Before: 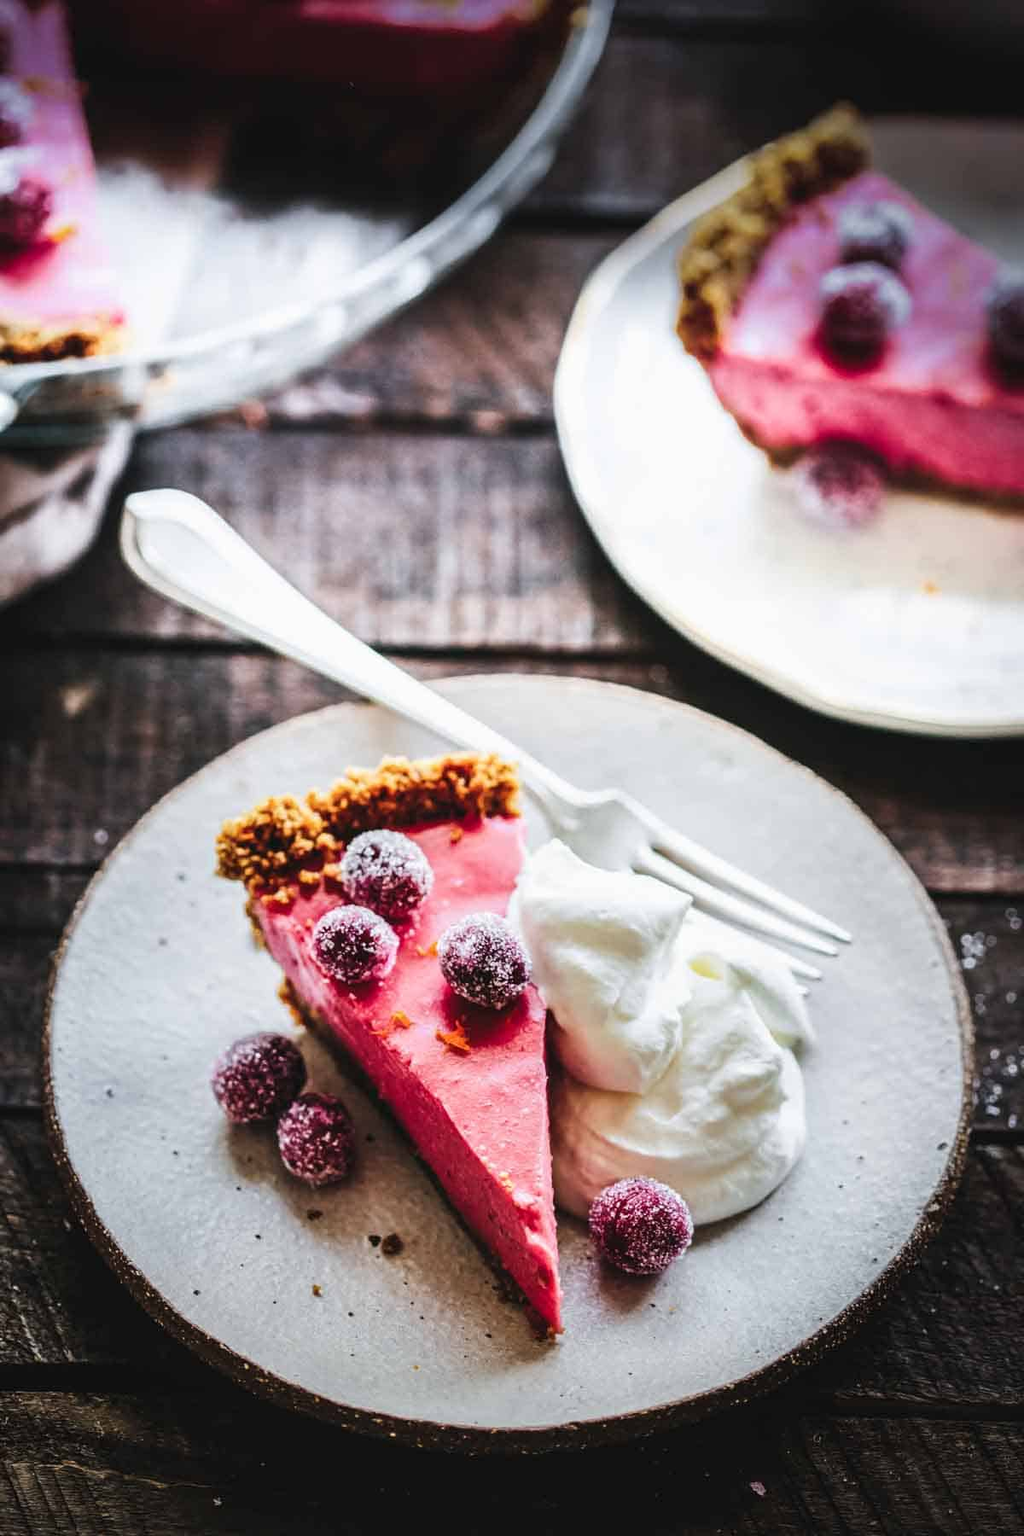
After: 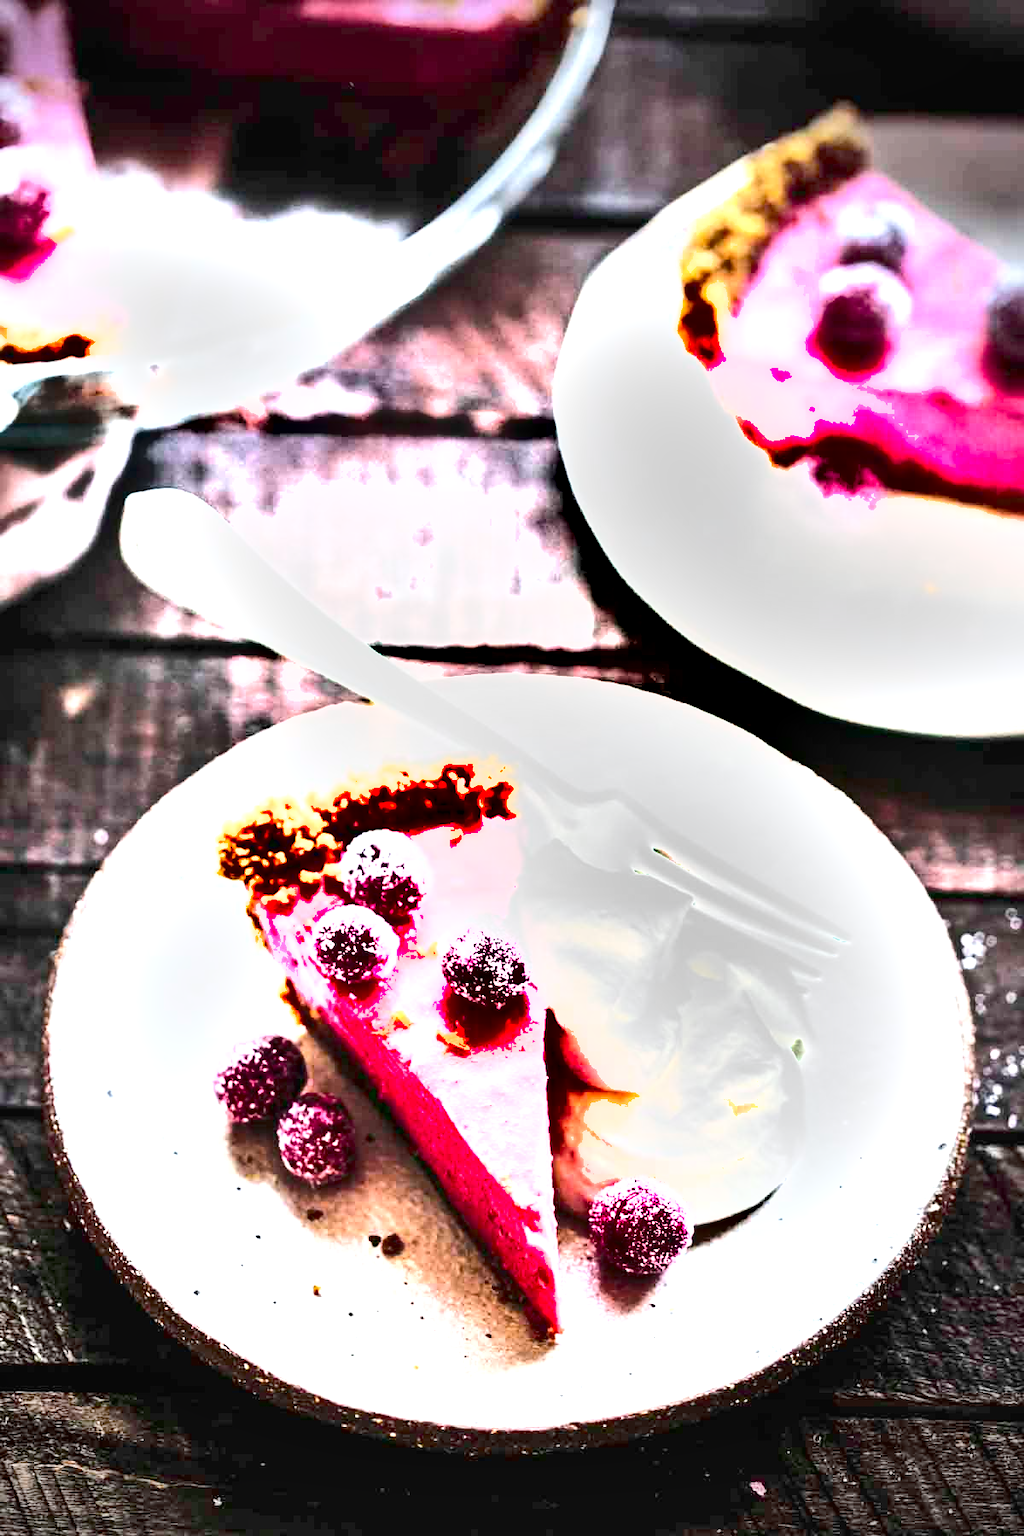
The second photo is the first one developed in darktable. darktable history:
vignetting: on, module defaults
exposure: black level correction 0.006, exposure 2.064 EV, compensate highlight preservation false
tone curve: curves: ch0 [(0, 0.023) (0.217, 0.19) (0.754, 0.801) (1, 0.977)]; ch1 [(0, 0) (0.392, 0.398) (0.5, 0.5) (0.521, 0.528) (0.56, 0.577) (1, 1)]; ch2 [(0, 0) (0.5, 0.5) (0.579, 0.561) (0.65, 0.657) (1, 1)], color space Lab, independent channels, preserve colors none
shadows and highlights: soften with gaussian
